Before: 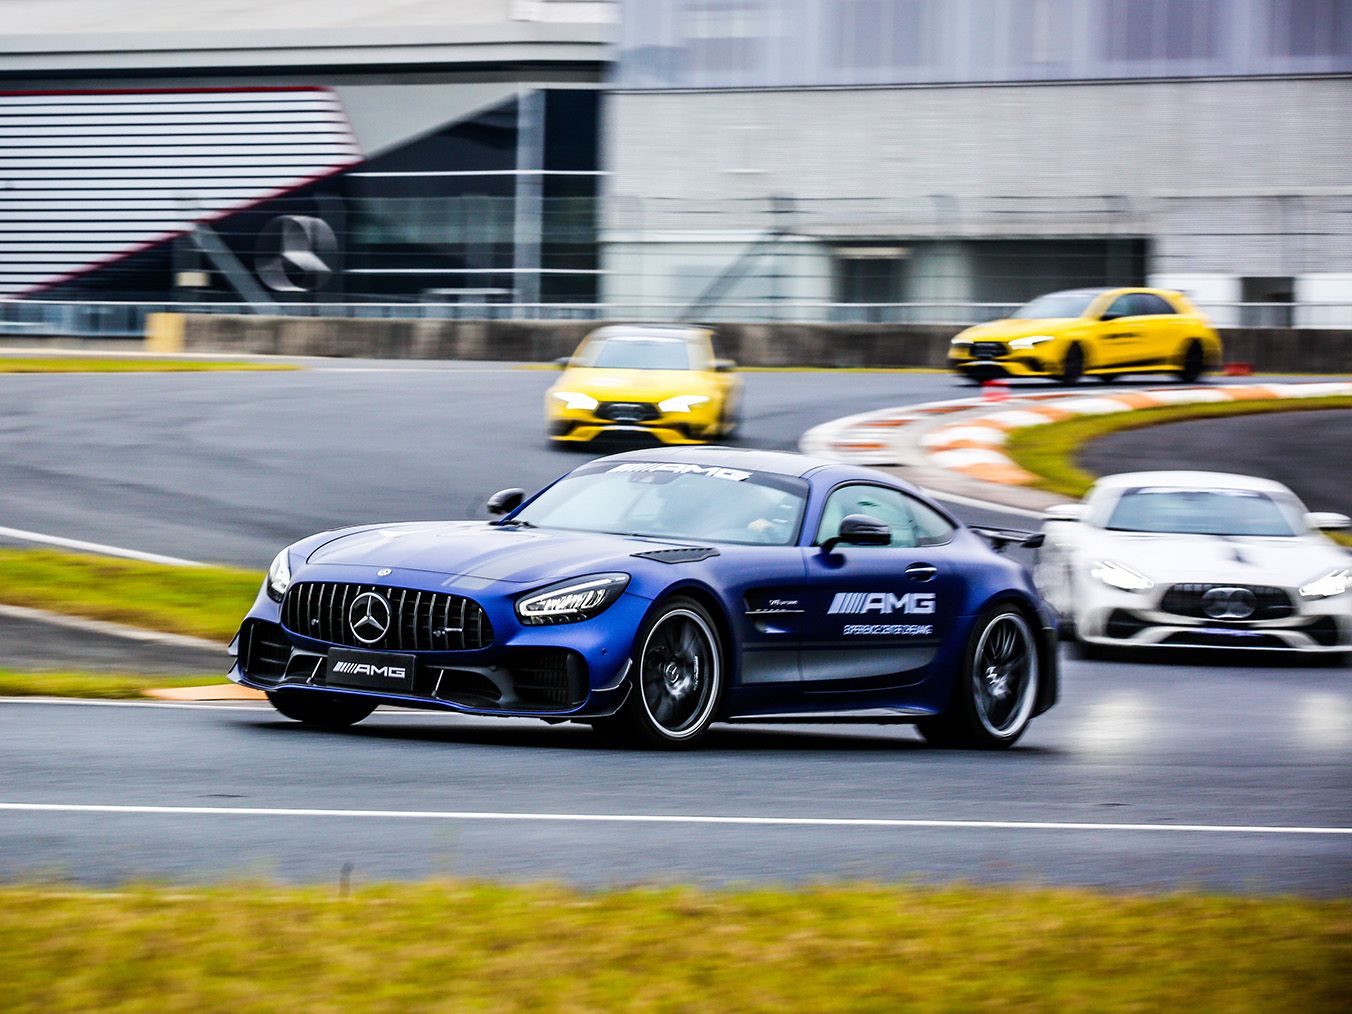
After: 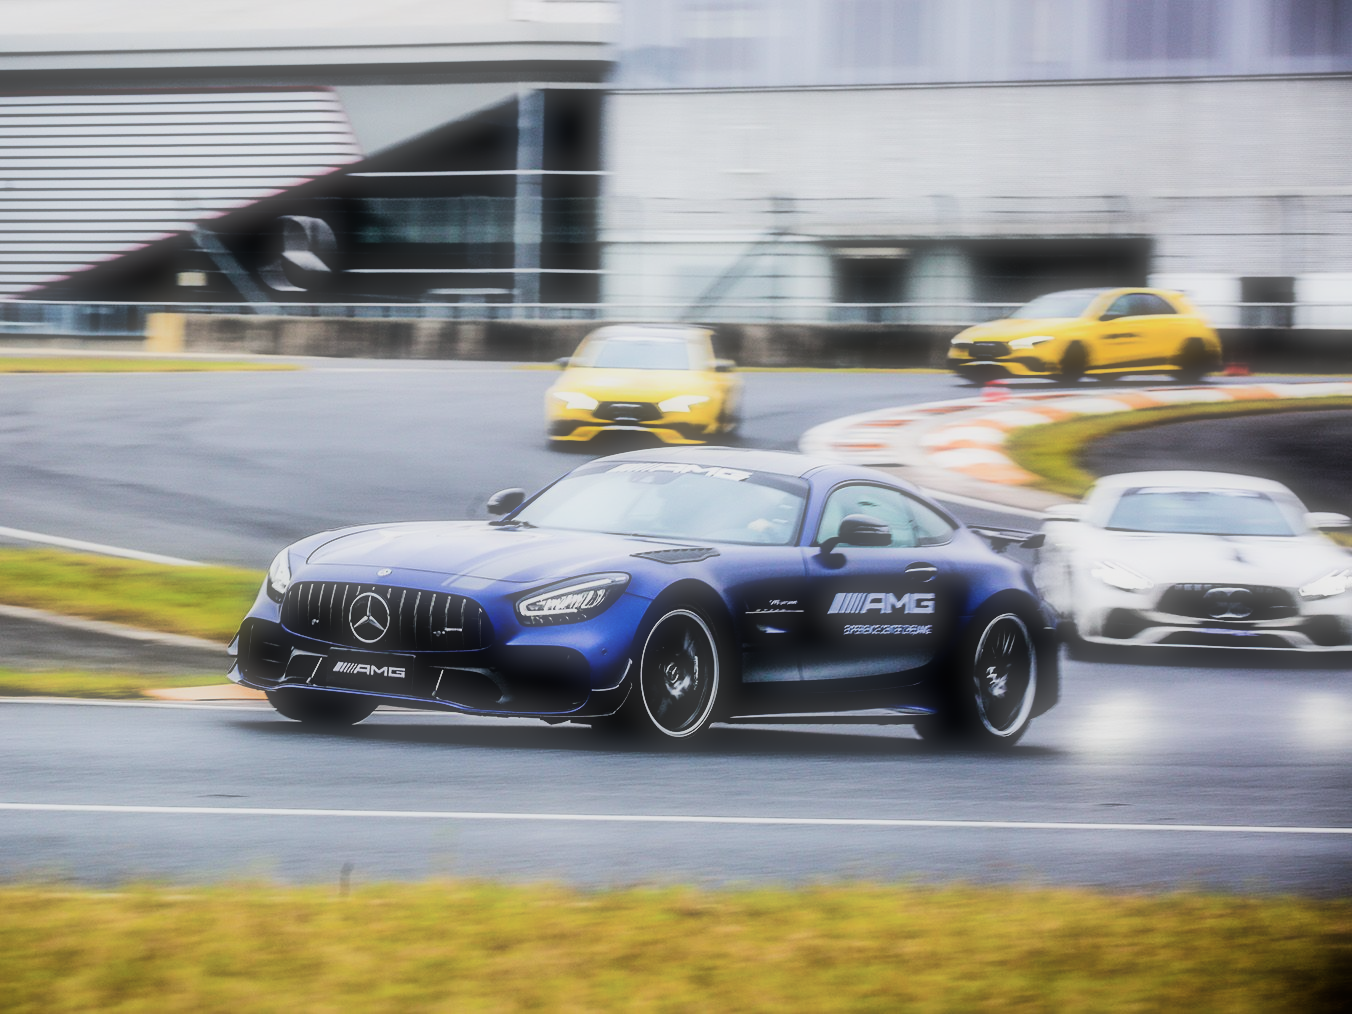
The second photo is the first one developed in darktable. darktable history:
white balance: emerald 1
filmic rgb: black relative exposure -5 EV, hardness 2.88, contrast 1.4
soften: size 60.24%, saturation 65.46%, brightness 0.506 EV, mix 25.7%
